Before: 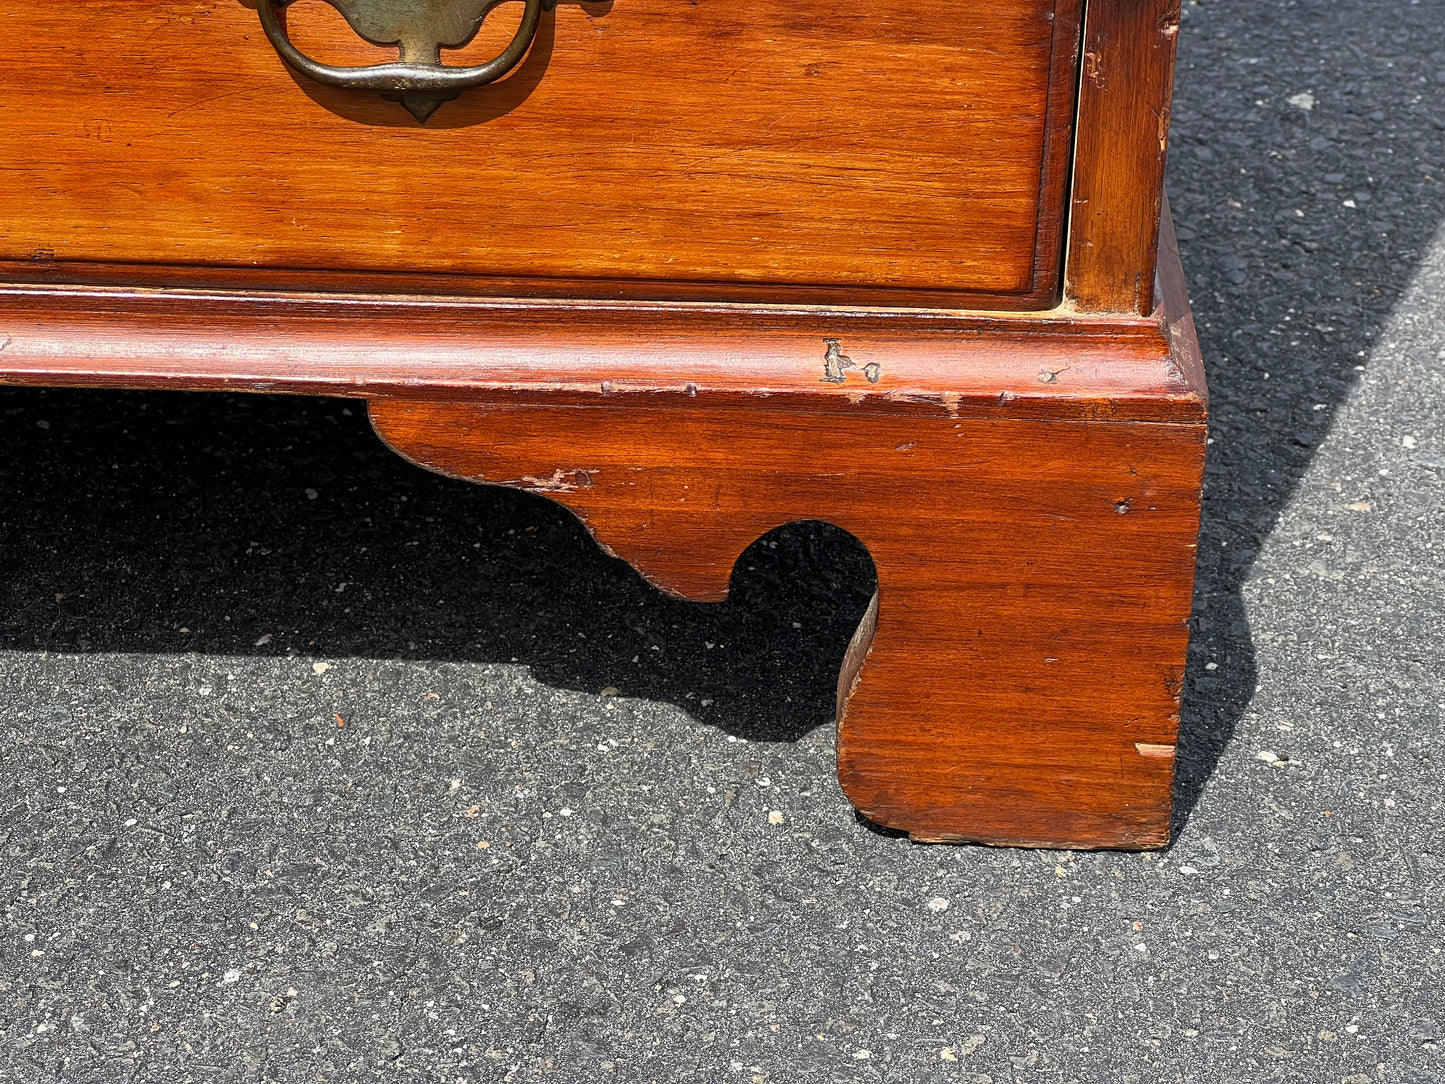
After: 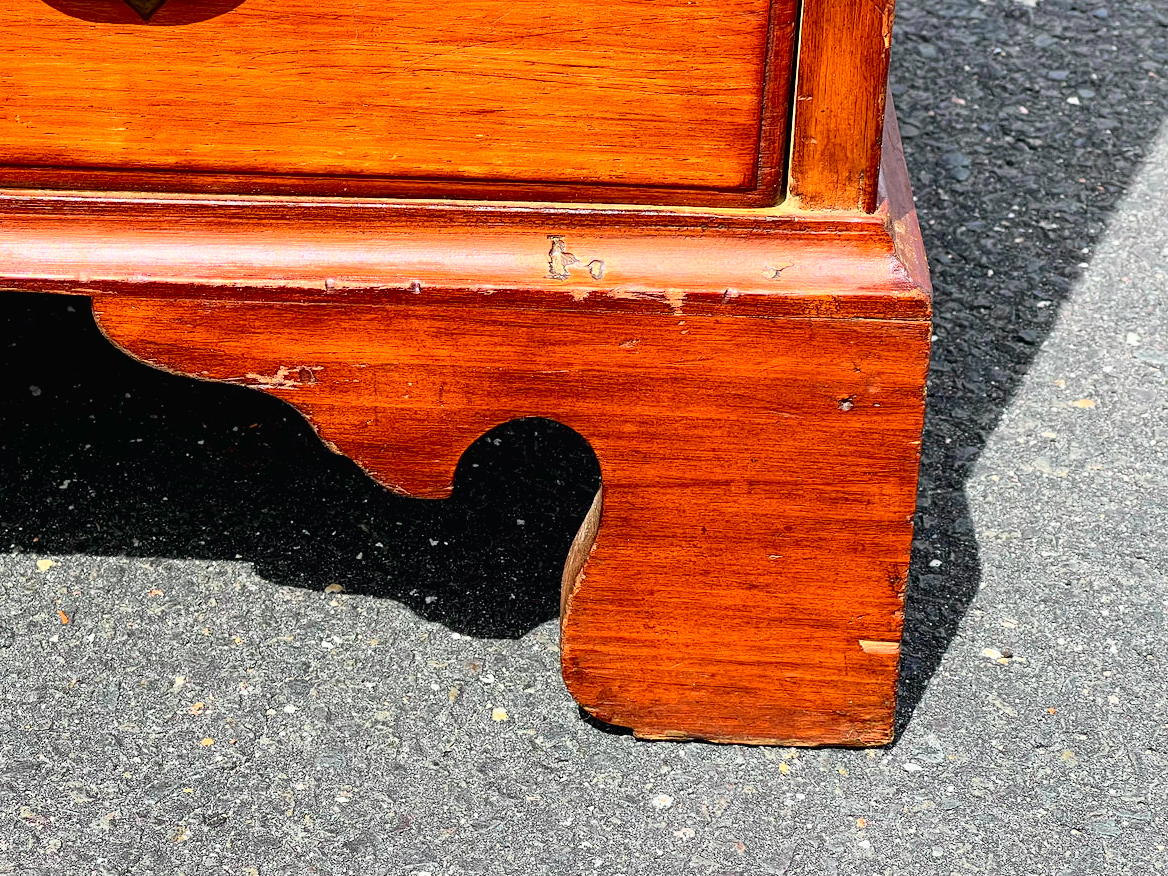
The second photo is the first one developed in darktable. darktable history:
exposure: black level correction 0.007, exposure 0.093 EV, compensate highlight preservation false
tone curve: curves: ch0 [(0, 0.014) (0.12, 0.096) (0.386, 0.49) (0.54, 0.684) (0.751, 0.855) (0.89, 0.943) (0.998, 0.989)]; ch1 [(0, 0) (0.133, 0.099) (0.437, 0.41) (0.5, 0.5) (0.517, 0.536) (0.548, 0.575) (0.582, 0.639) (0.627, 0.692) (0.836, 0.868) (1, 1)]; ch2 [(0, 0) (0.374, 0.341) (0.456, 0.443) (0.478, 0.49) (0.501, 0.5) (0.528, 0.538) (0.55, 0.6) (0.572, 0.633) (0.702, 0.775) (1, 1)], color space Lab, independent channels, preserve colors none
crop: left 19.159%, top 9.58%, bottom 9.58%
